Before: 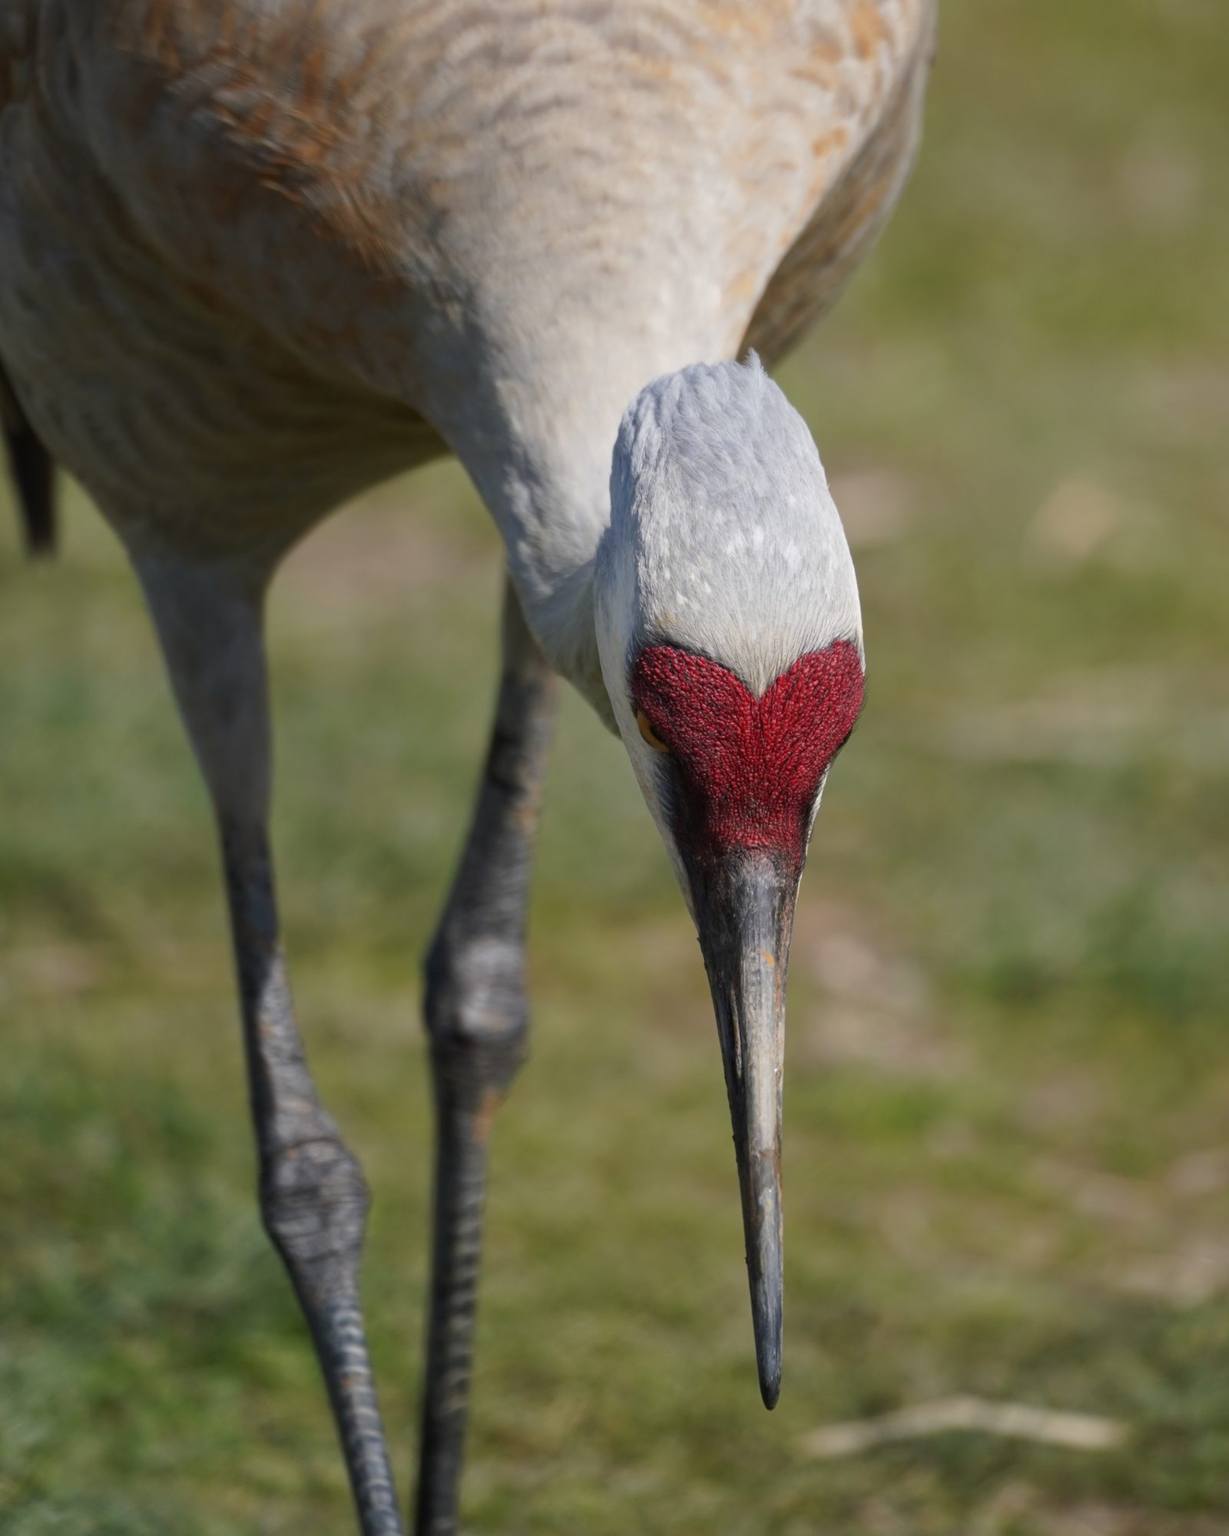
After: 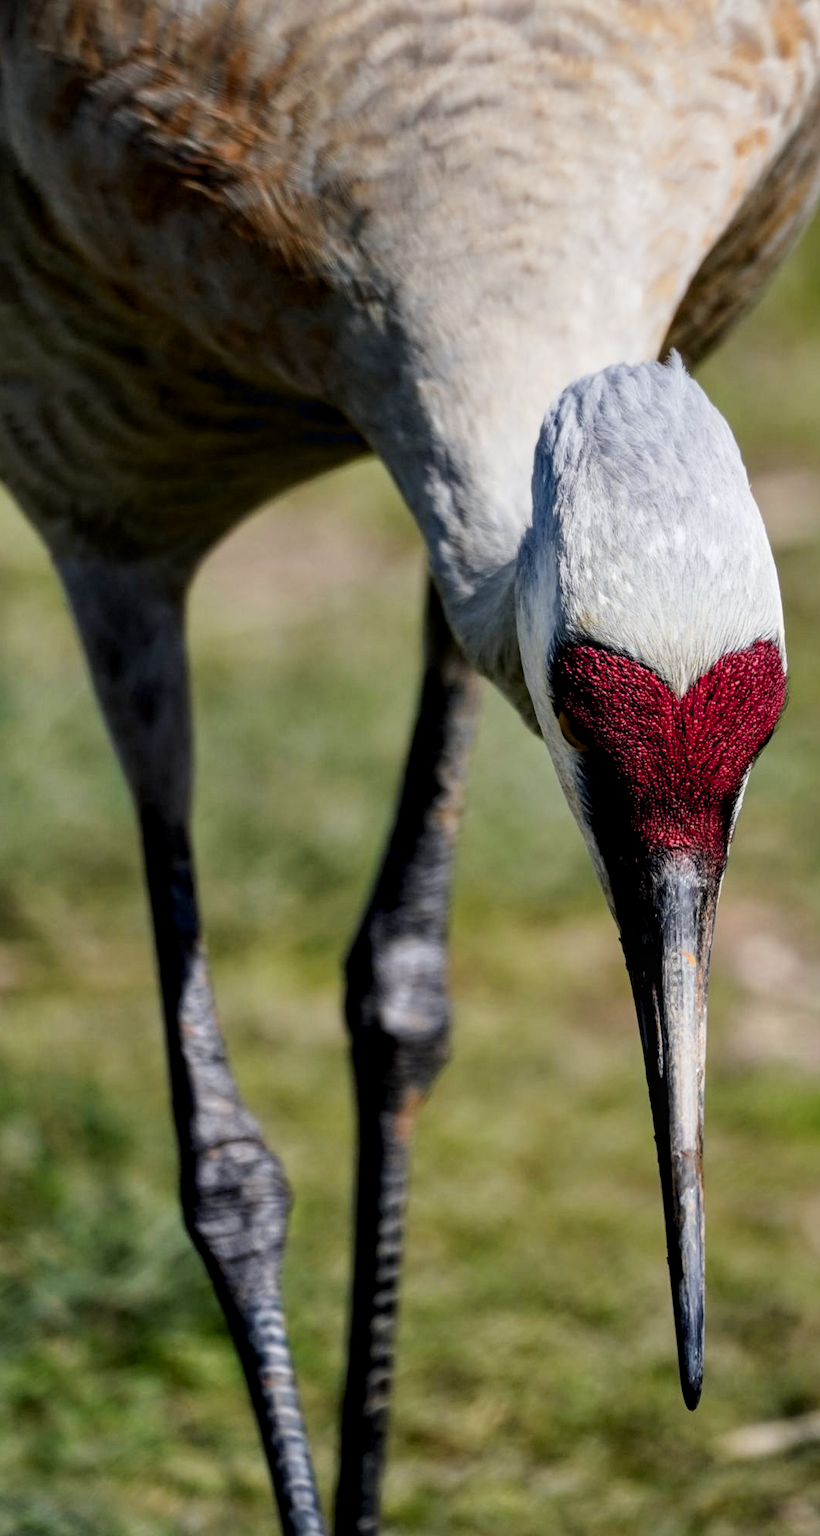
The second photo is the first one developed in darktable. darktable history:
exposure: black level correction 0.005, exposure 0.285 EV, compensate highlight preservation false
crop and rotate: left 6.407%, right 26.819%
contrast brightness saturation: contrast 0.084, saturation 0.024
color correction: highlights b* -0.054
contrast equalizer: y [[0.6 ×6], [0.55 ×6], [0 ×6], [0 ×6], [0 ×6]]
local contrast: on, module defaults
filmic rgb: black relative exposure -7.98 EV, white relative exposure 3.83 EV, hardness 4.32
